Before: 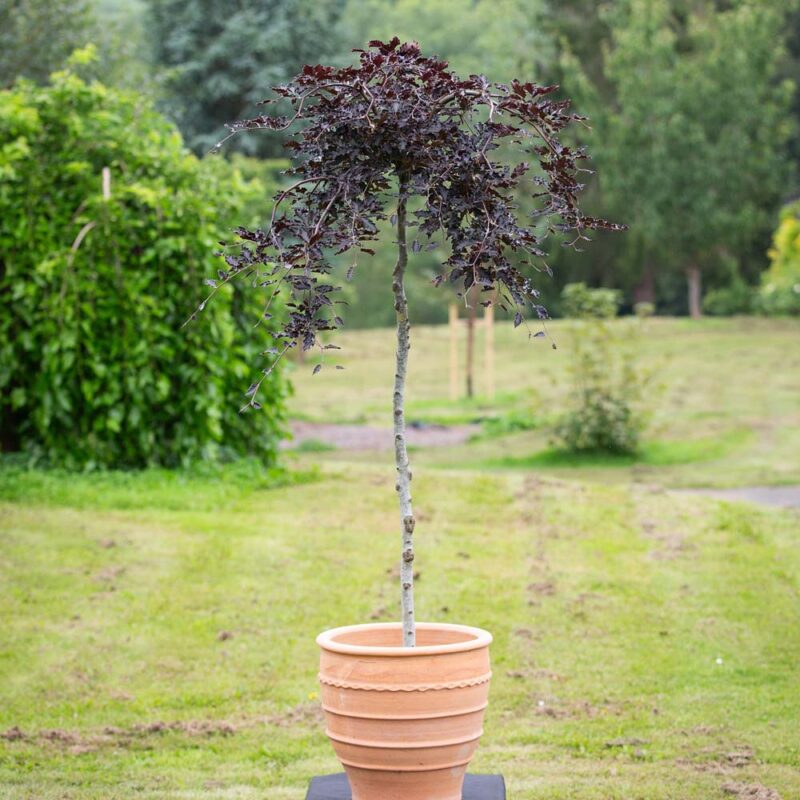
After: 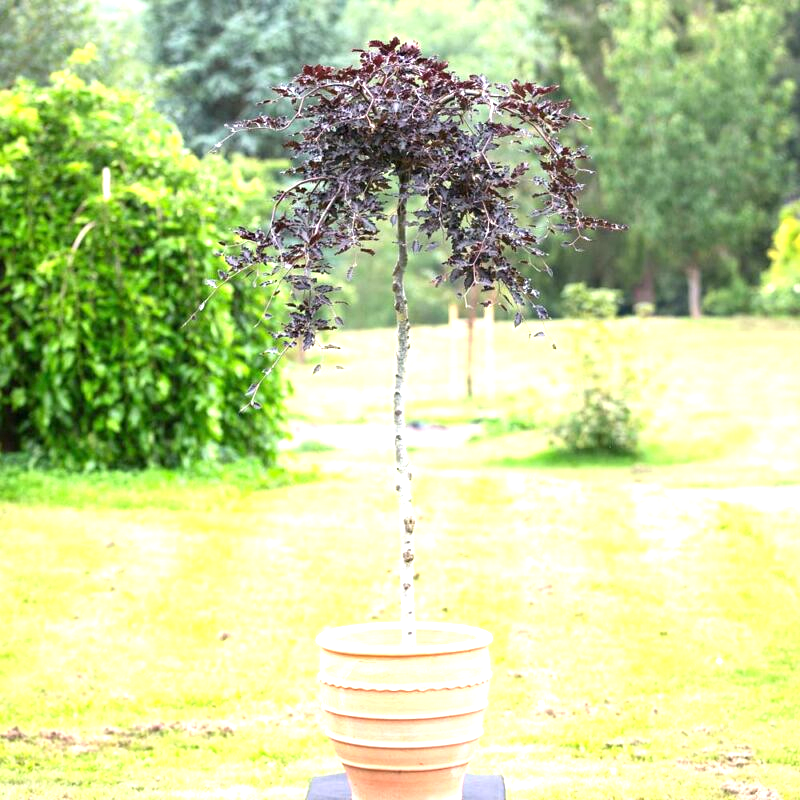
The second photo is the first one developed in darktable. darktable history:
exposure: exposure 1.25 EV, compensate exposure bias true, compensate highlight preservation false
levels: levels [0.016, 0.492, 0.969]
